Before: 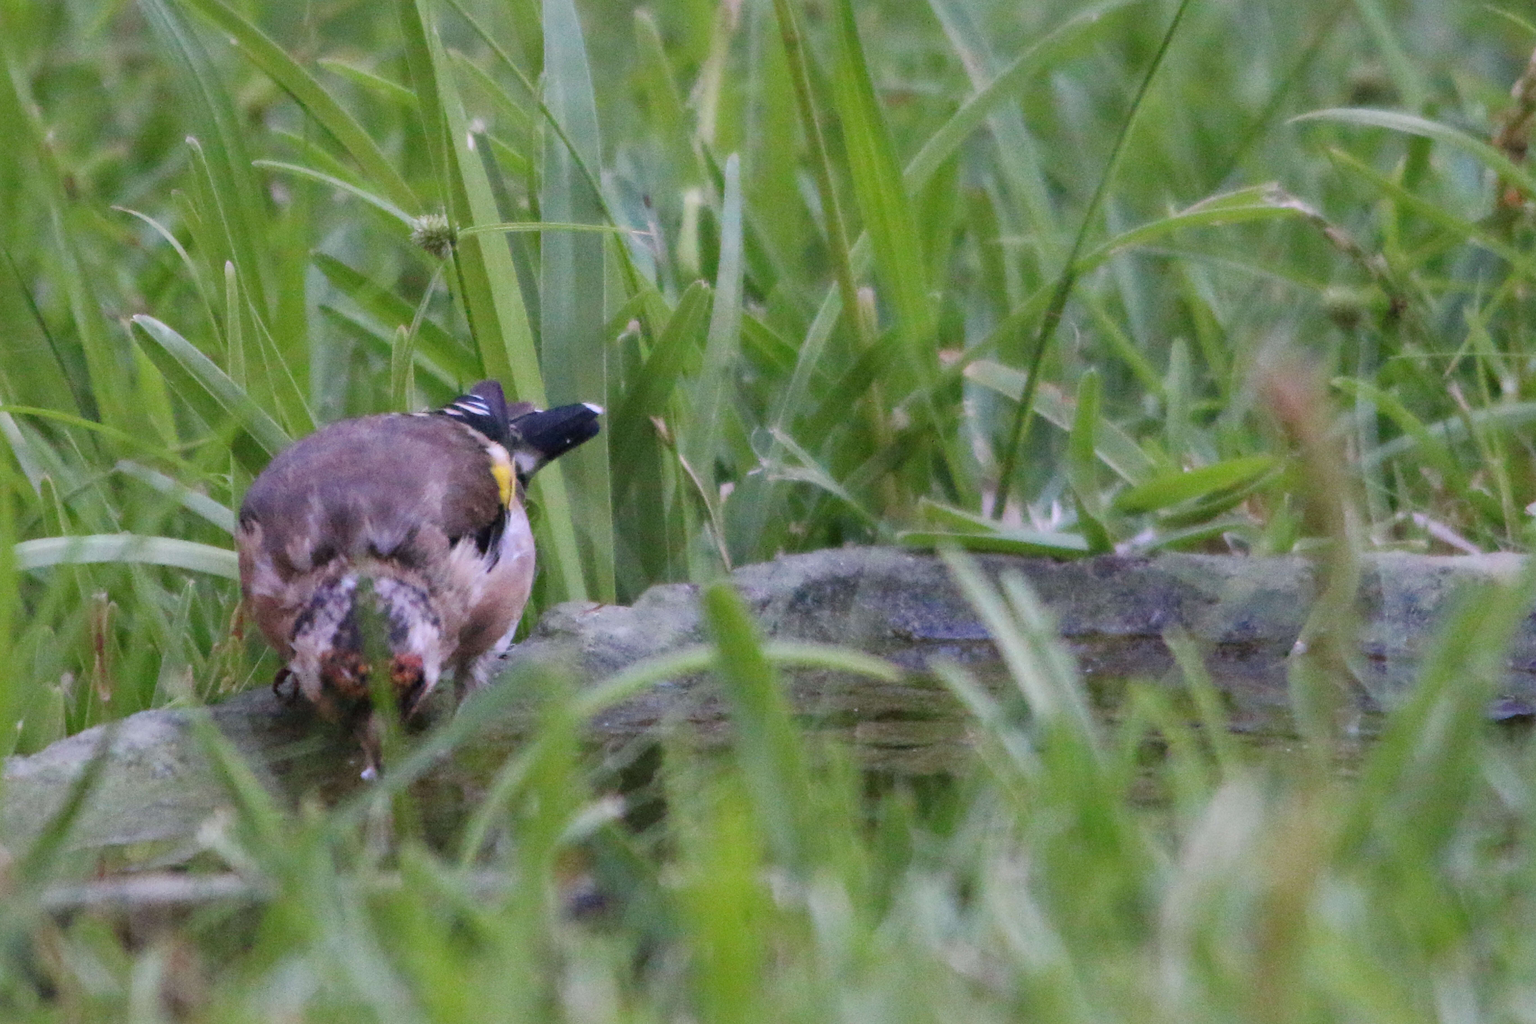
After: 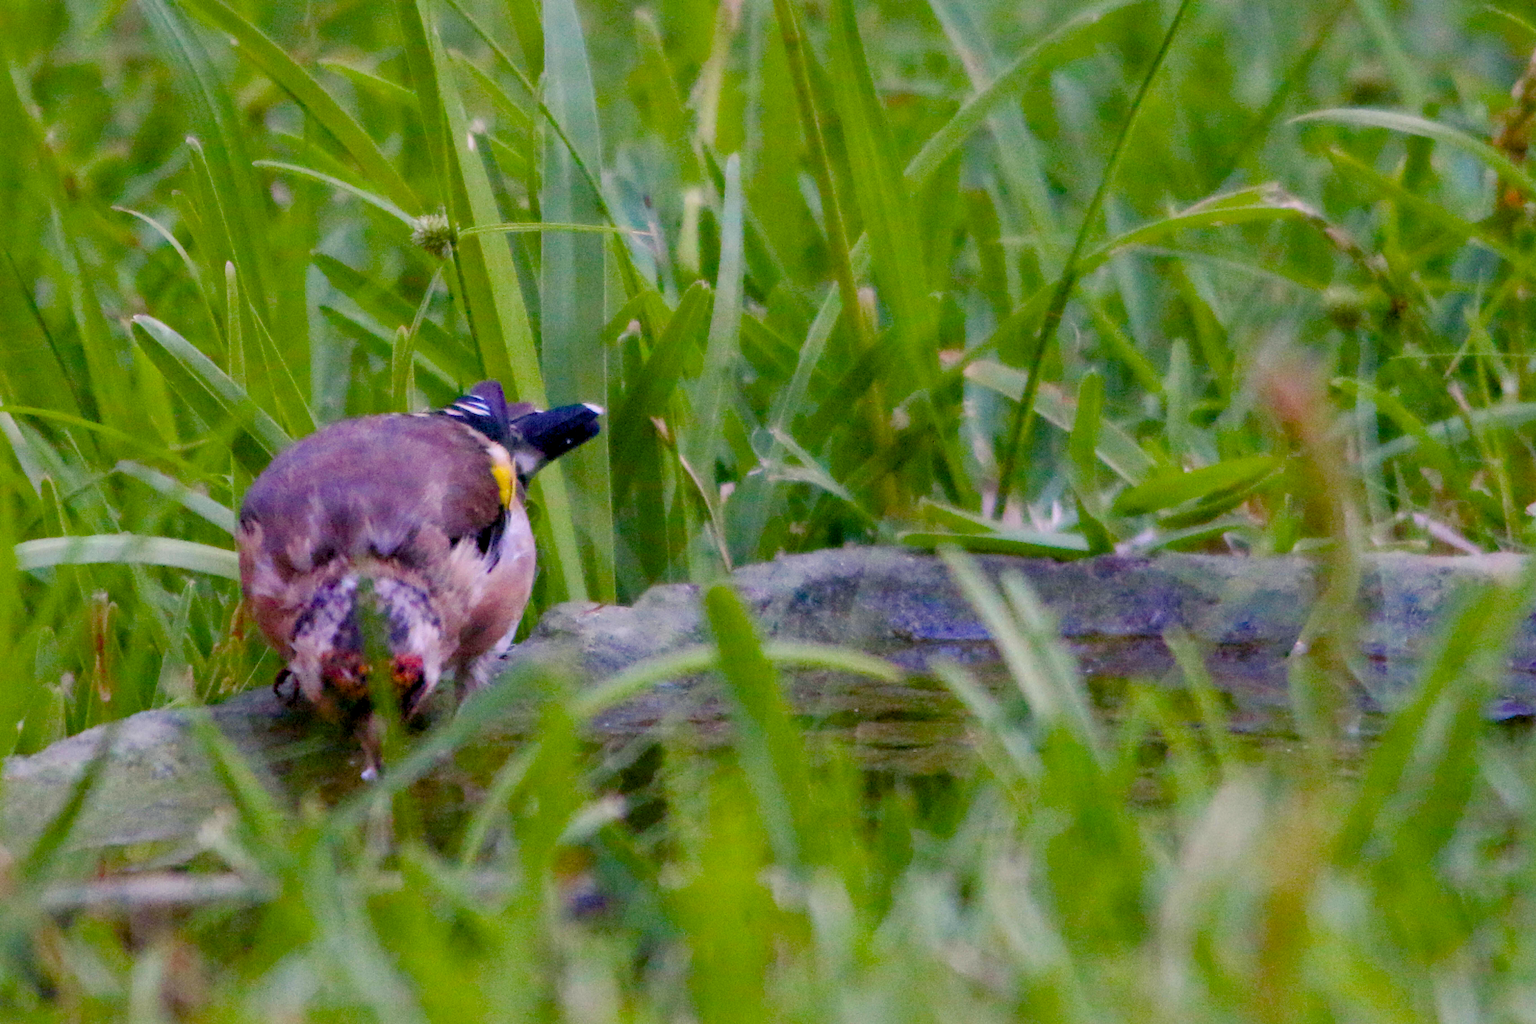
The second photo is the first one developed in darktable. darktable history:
color balance rgb: shadows lift › chroma 3%, shadows lift › hue 280.8°, power › hue 330°, highlights gain › chroma 3%, highlights gain › hue 75.6°, global offset › luminance -1%, perceptual saturation grading › global saturation 20%, perceptual saturation grading › highlights -25%, perceptual saturation grading › shadows 50%, global vibrance 20%
color balance: output saturation 120%
